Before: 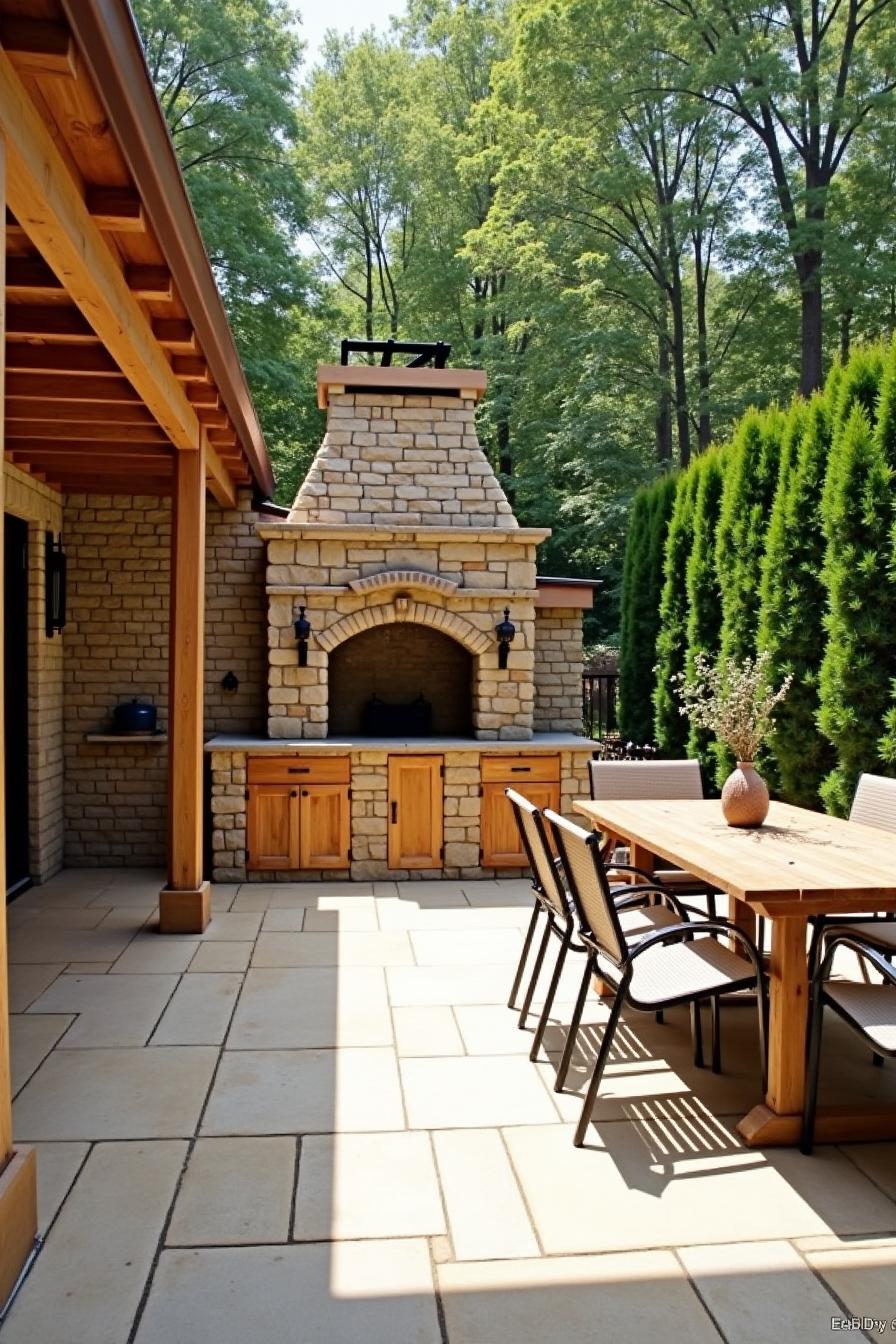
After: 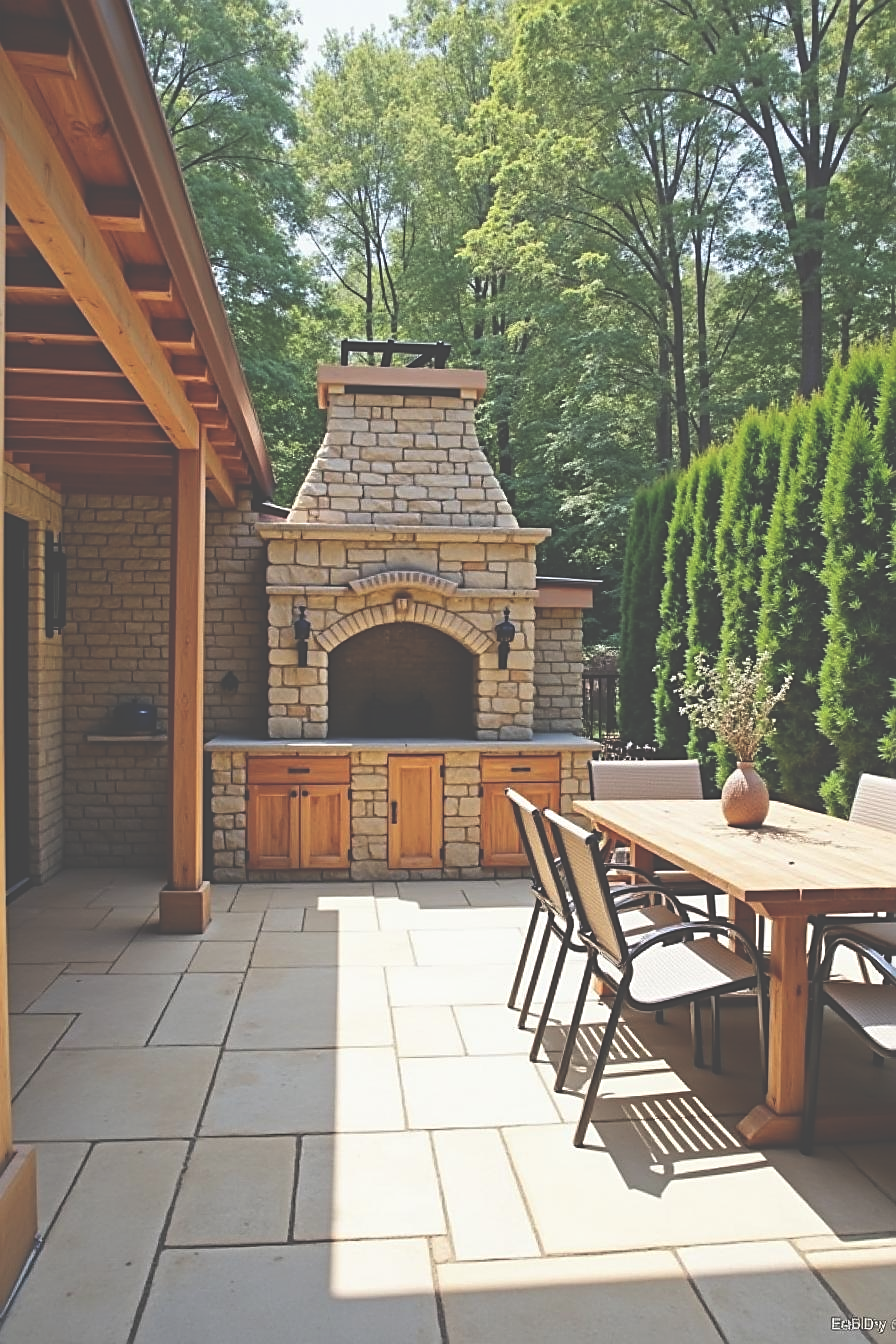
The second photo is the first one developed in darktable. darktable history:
sharpen: on, module defaults
exposure: black level correction -0.062, exposure -0.049 EV, compensate highlight preservation false
